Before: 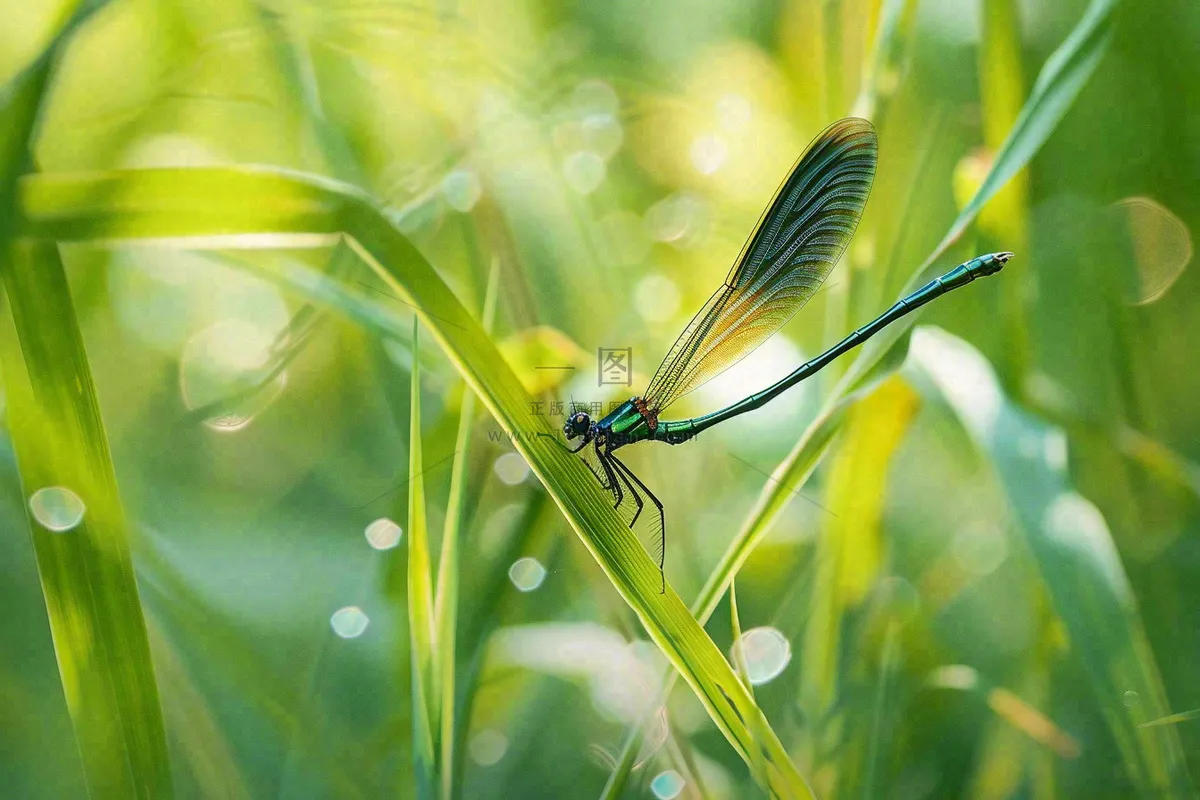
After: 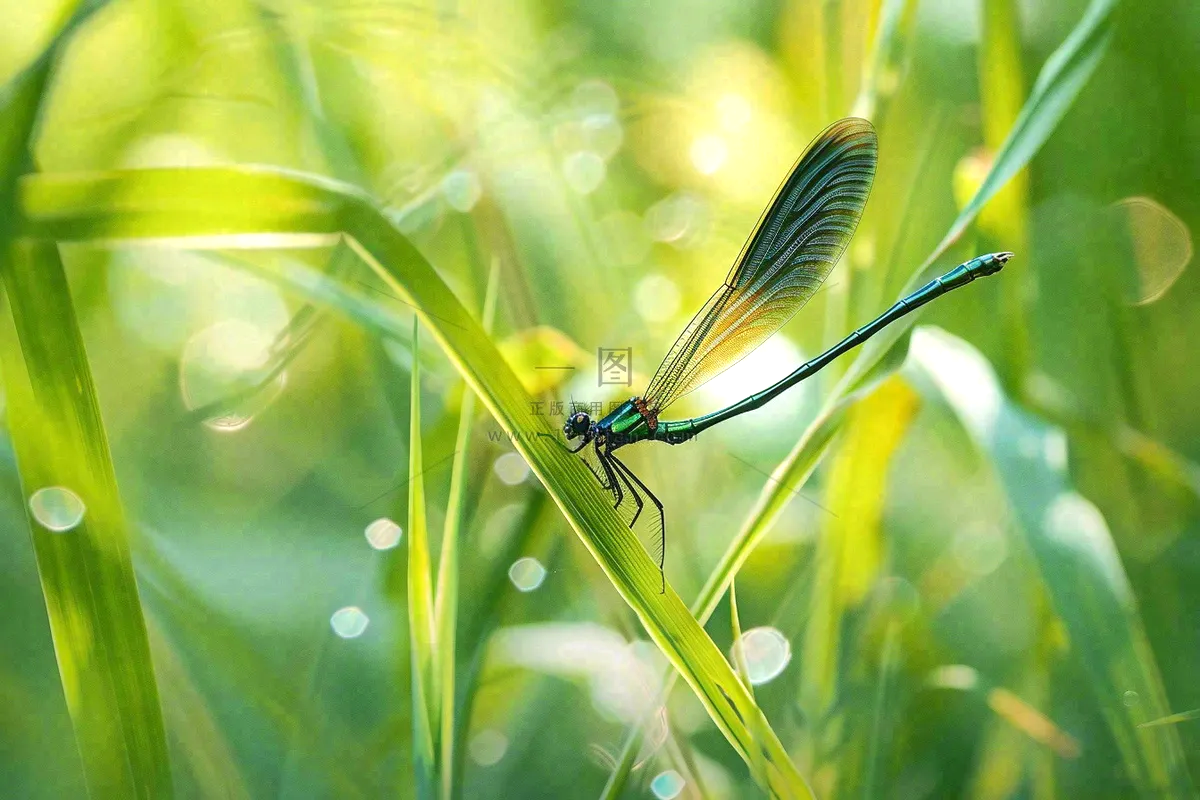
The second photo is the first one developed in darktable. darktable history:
exposure: exposure 0.261 EV, compensate highlight preservation false
color correction: highlights b* -0.023
tone equalizer: -8 EV 0.052 EV, edges refinement/feathering 500, mask exposure compensation -1.57 EV, preserve details no
base curve: preserve colors none
